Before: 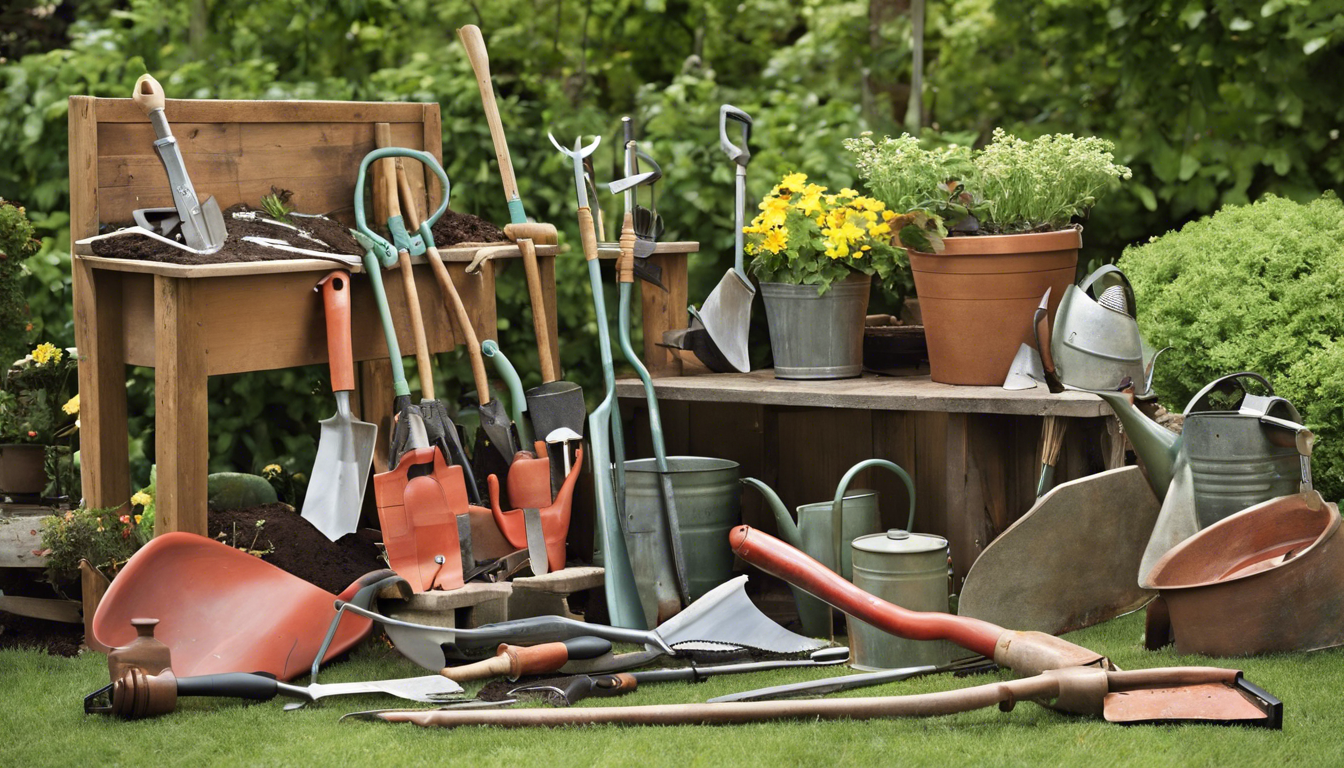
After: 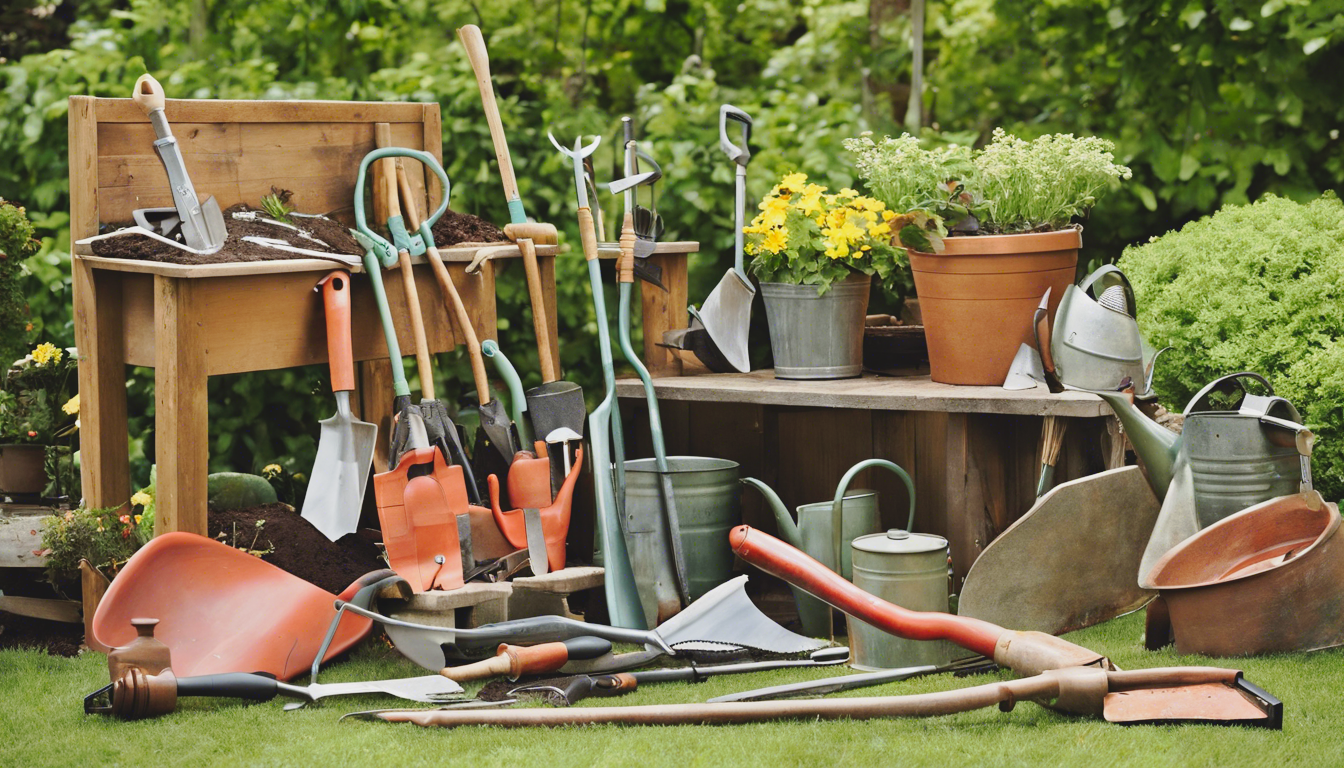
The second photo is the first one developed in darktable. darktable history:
tone curve: curves: ch0 [(0, 0) (0.003, 0.031) (0.011, 0.041) (0.025, 0.054) (0.044, 0.06) (0.069, 0.083) (0.1, 0.108) (0.136, 0.135) (0.177, 0.179) (0.224, 0.231) (0.277, 0.294) (0.335, 0.378) (0.399, 0.463) (0.468, 0.552) (0.543, 0.627) (0.623, 0.694) (0.709, 0.776) (0.801, 0.849) (0.898, 0.905) (1, 1)], preserve colors none
contrast brightness saturation: contrast -0.11
